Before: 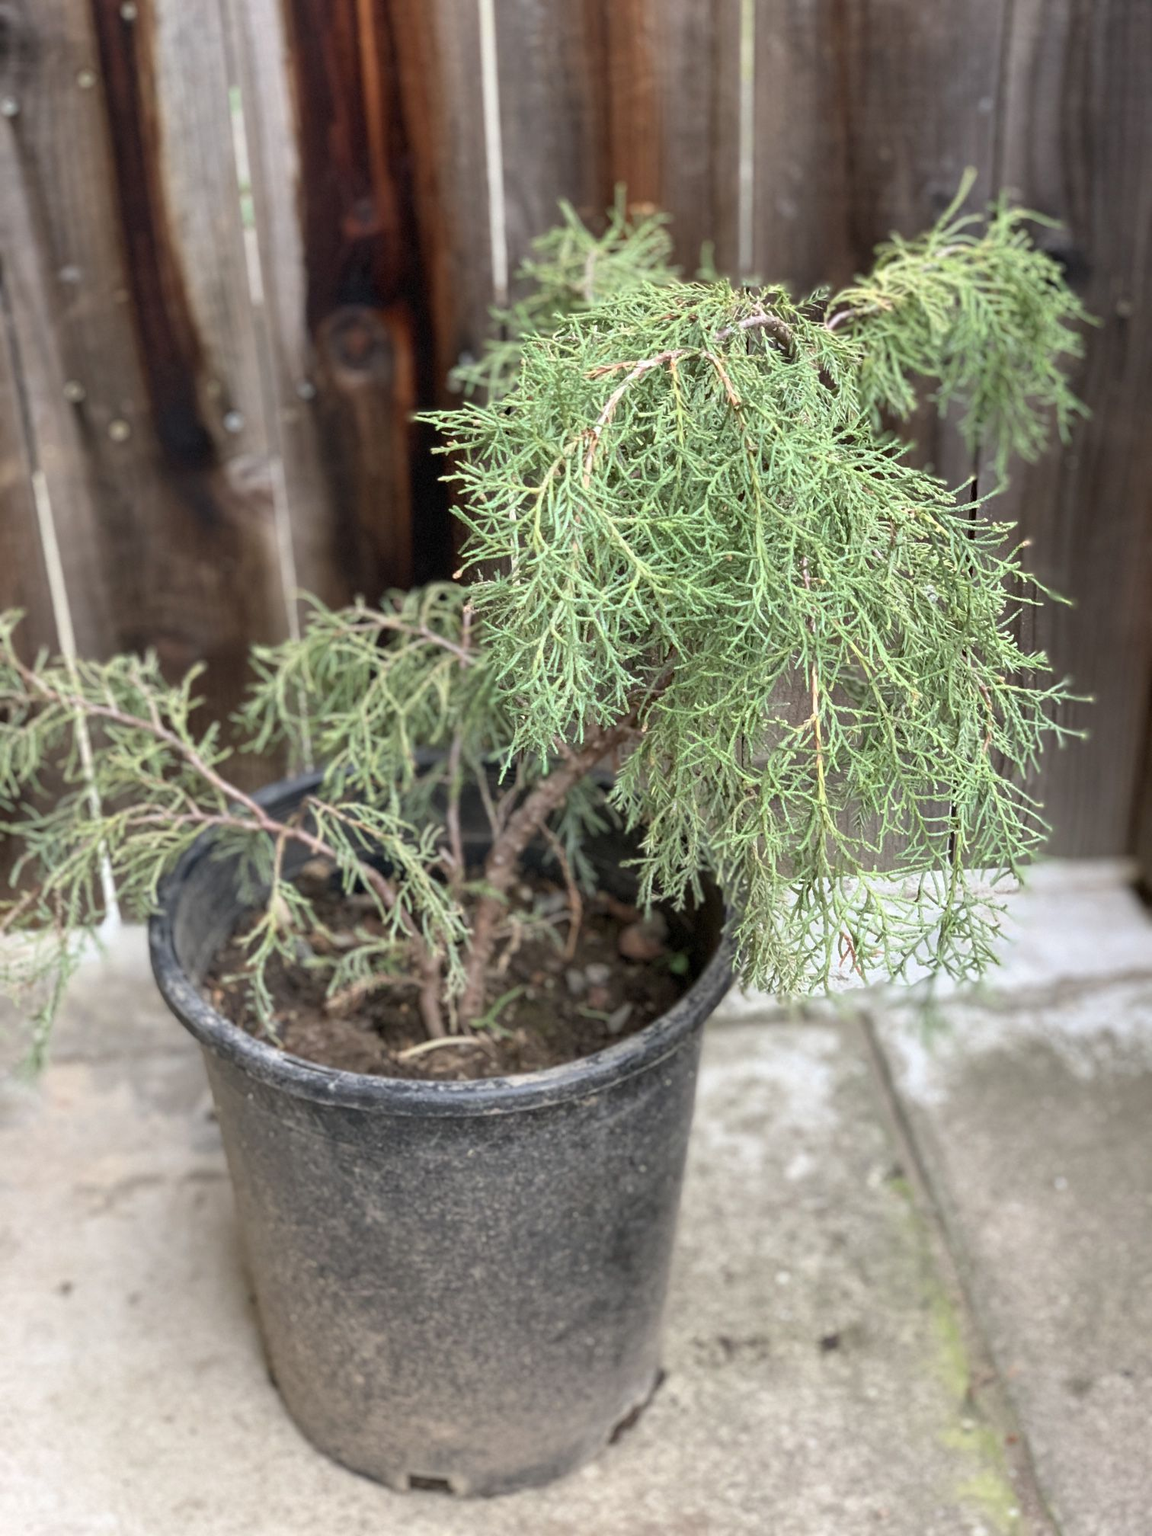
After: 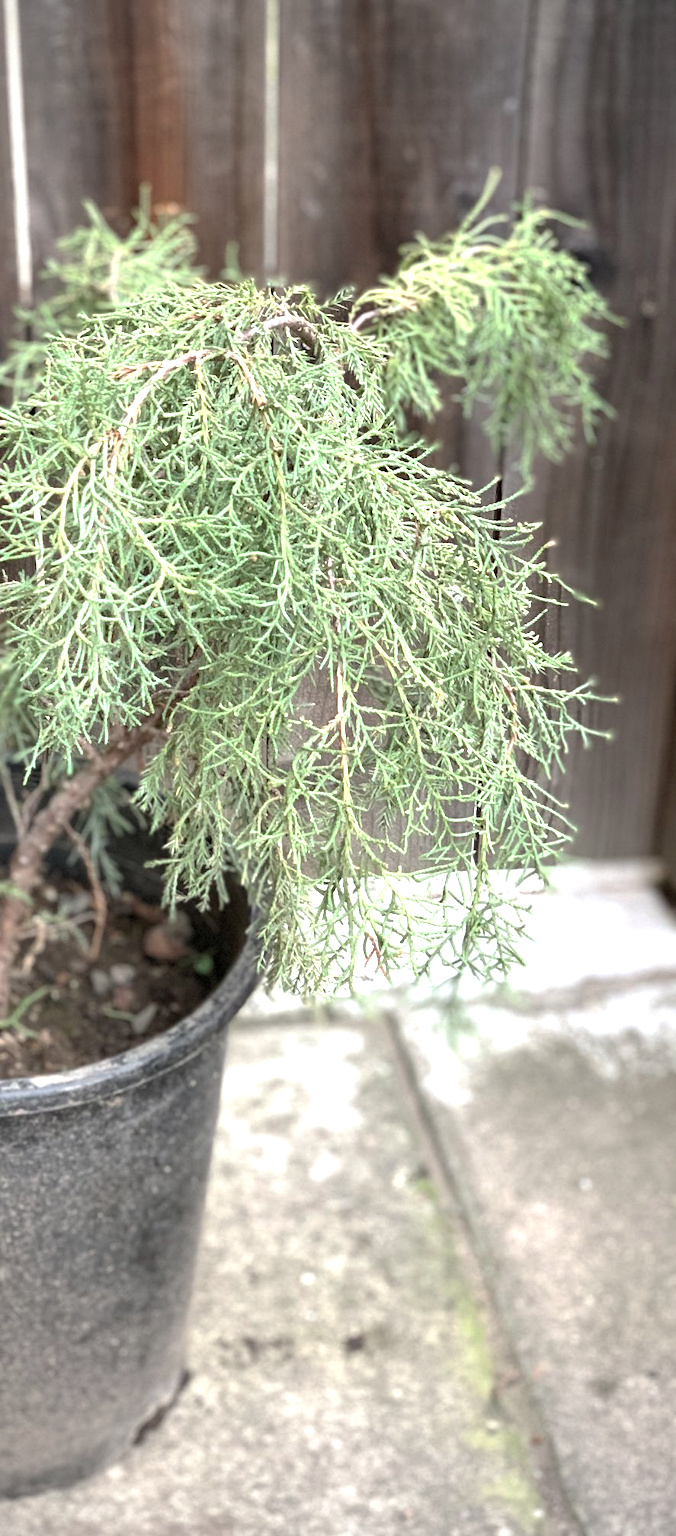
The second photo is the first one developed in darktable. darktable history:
shadows and highlights: shadows -9.46, white point adjustment 1.59, highlights 11.02
exposure: black level correction 0, exposure 0.698 EV, compensate highlight preservation false
crop: left 41.336%
color correction: highlights b* -0.017, saturation 0.766
base curve: curves: ch0 [(0, 0) (0.74, 0.67) (1, 1)], preserve colors none
vignetting: fall-off start 89.1%, fall-off radius 43.89%, brightness -0.468, width/height ratio 1.16
